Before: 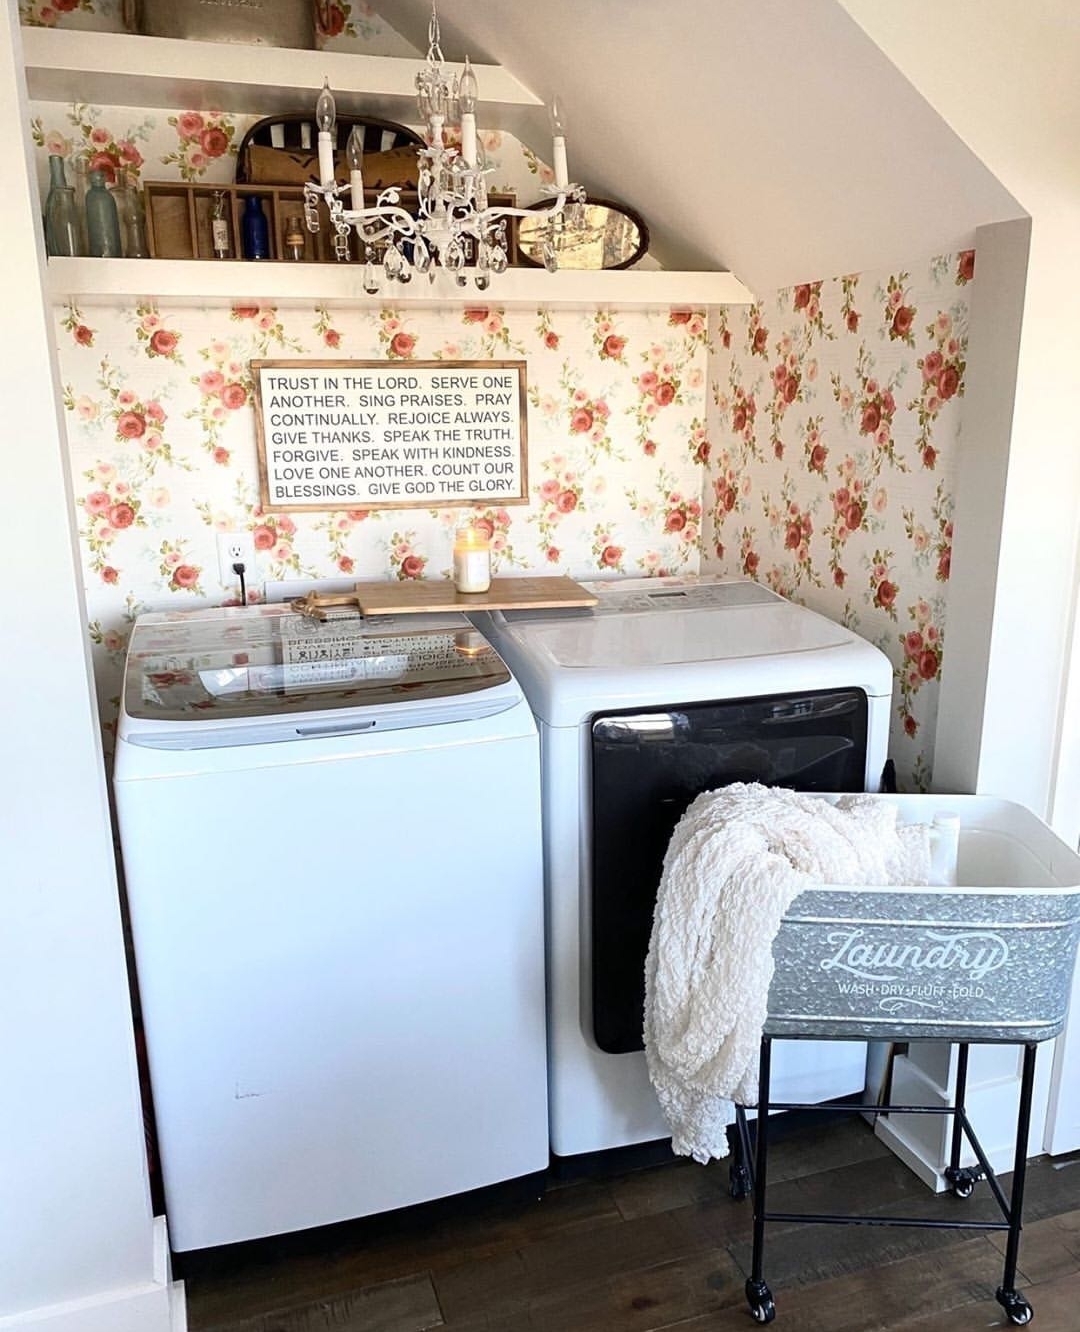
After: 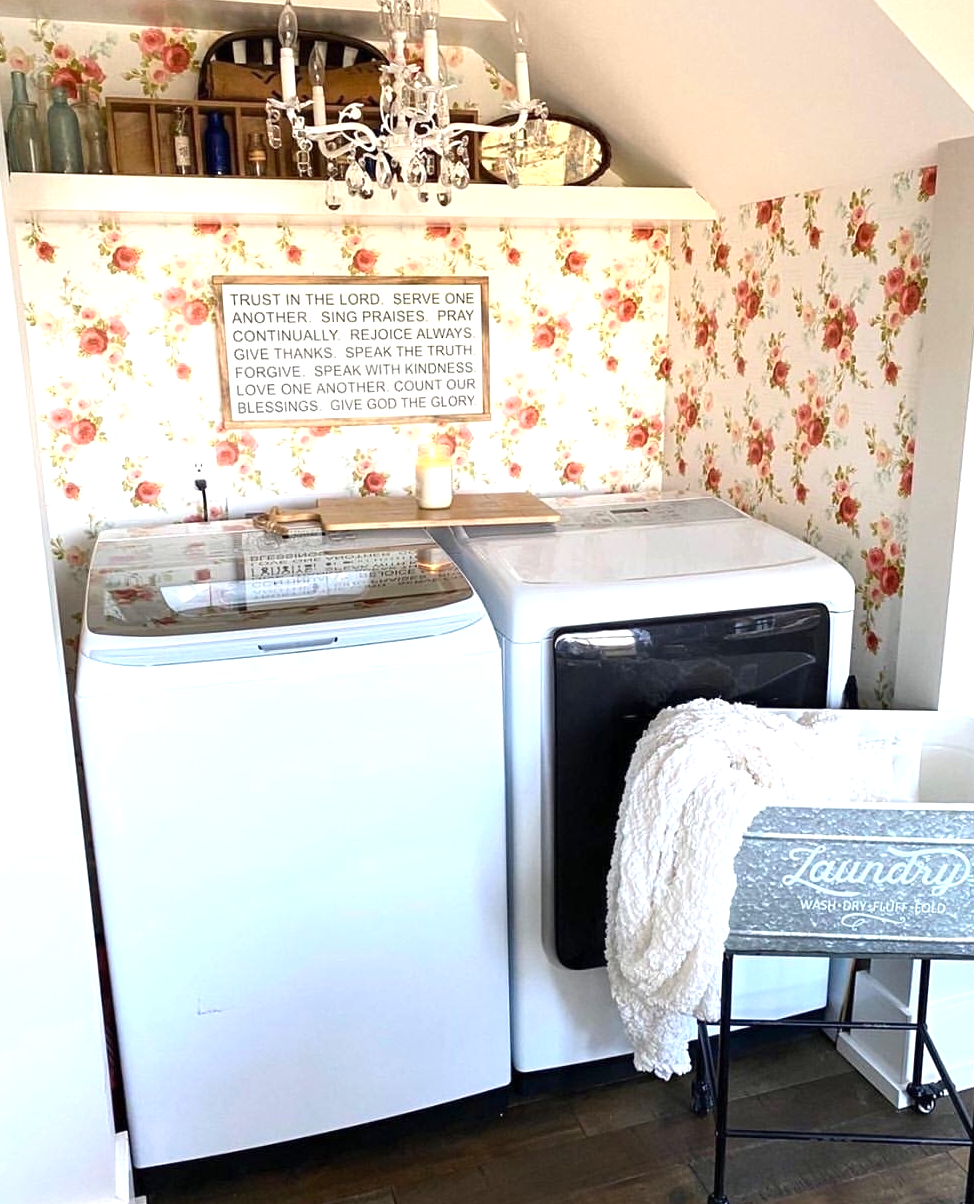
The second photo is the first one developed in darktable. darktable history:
exposure: exposure 0.494 EV, compensate exposure bias true, compensate highlight preservation false
contrast brightness saturation: saturation 0.13
crop: left 3.581%, top 6.379%, right 6.213%, bottom 3.227%
